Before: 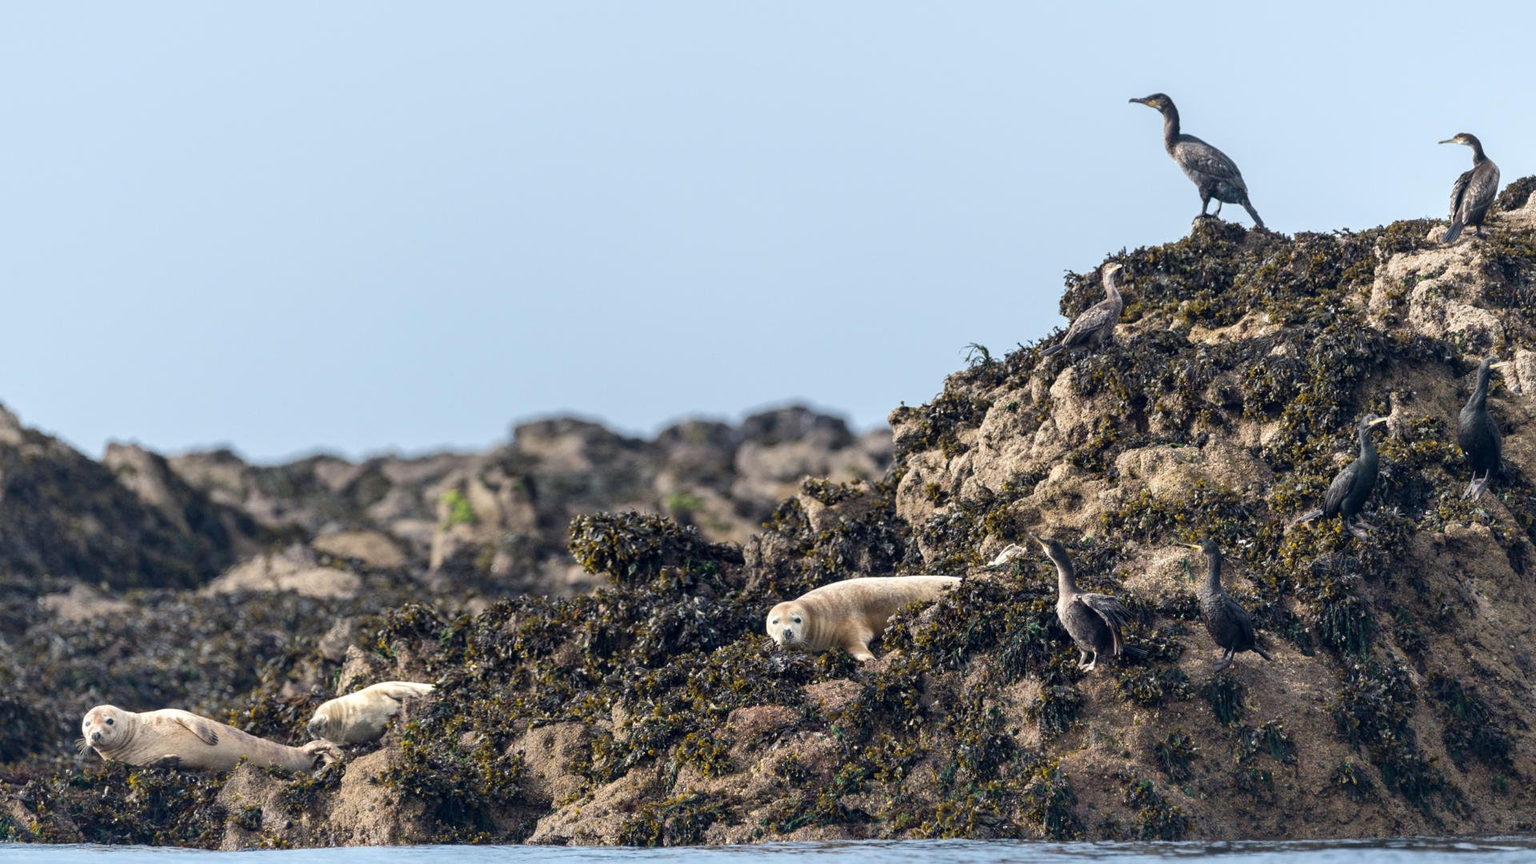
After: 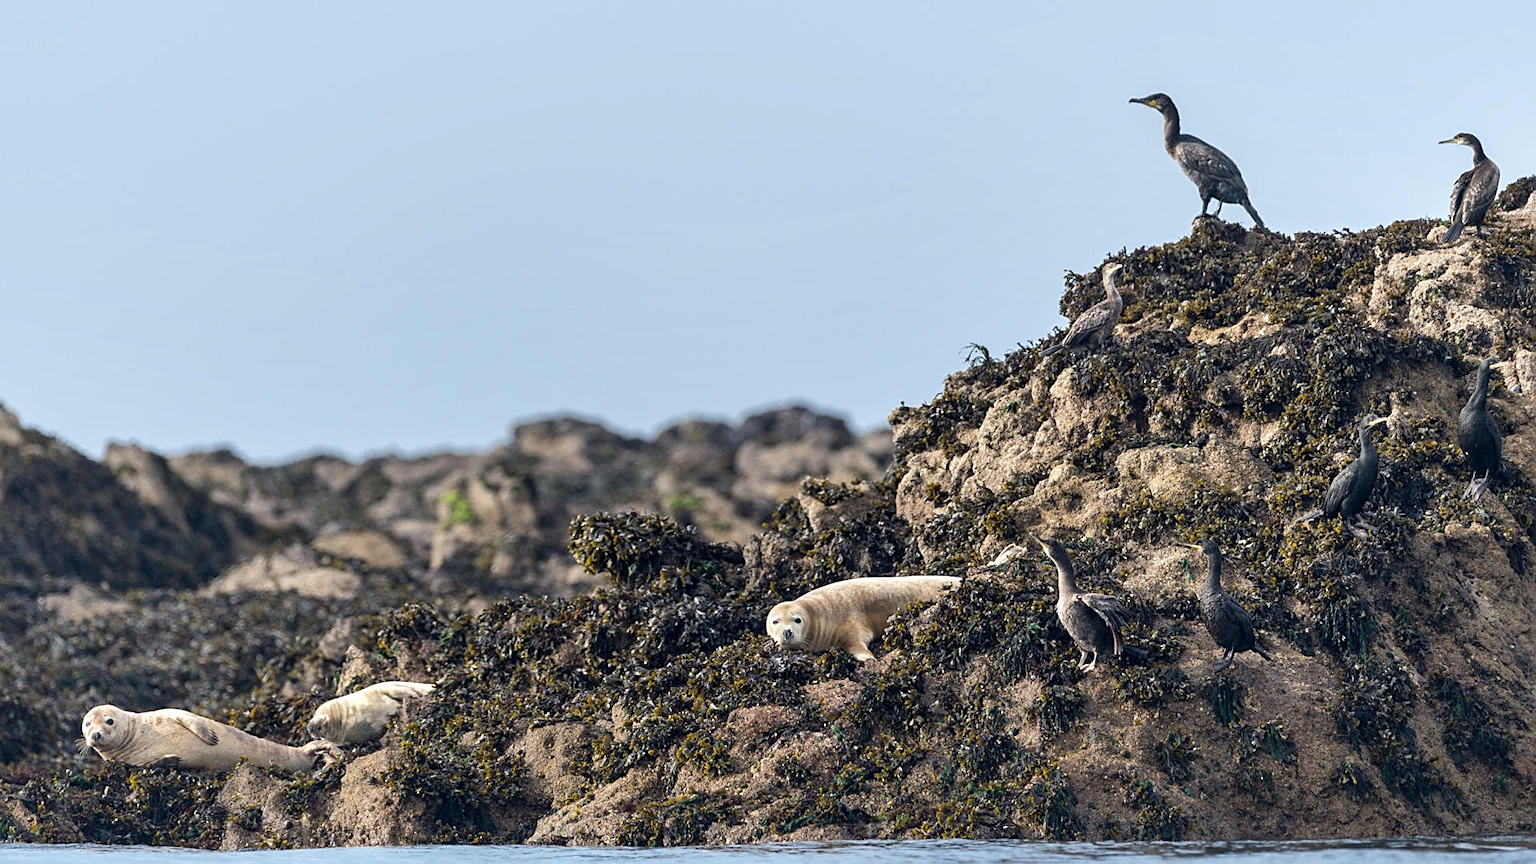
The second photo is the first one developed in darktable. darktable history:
shadows and highlights: shadows 32.37, highlights -31.6, soften with gaussian
sharpen: on, module defaults
